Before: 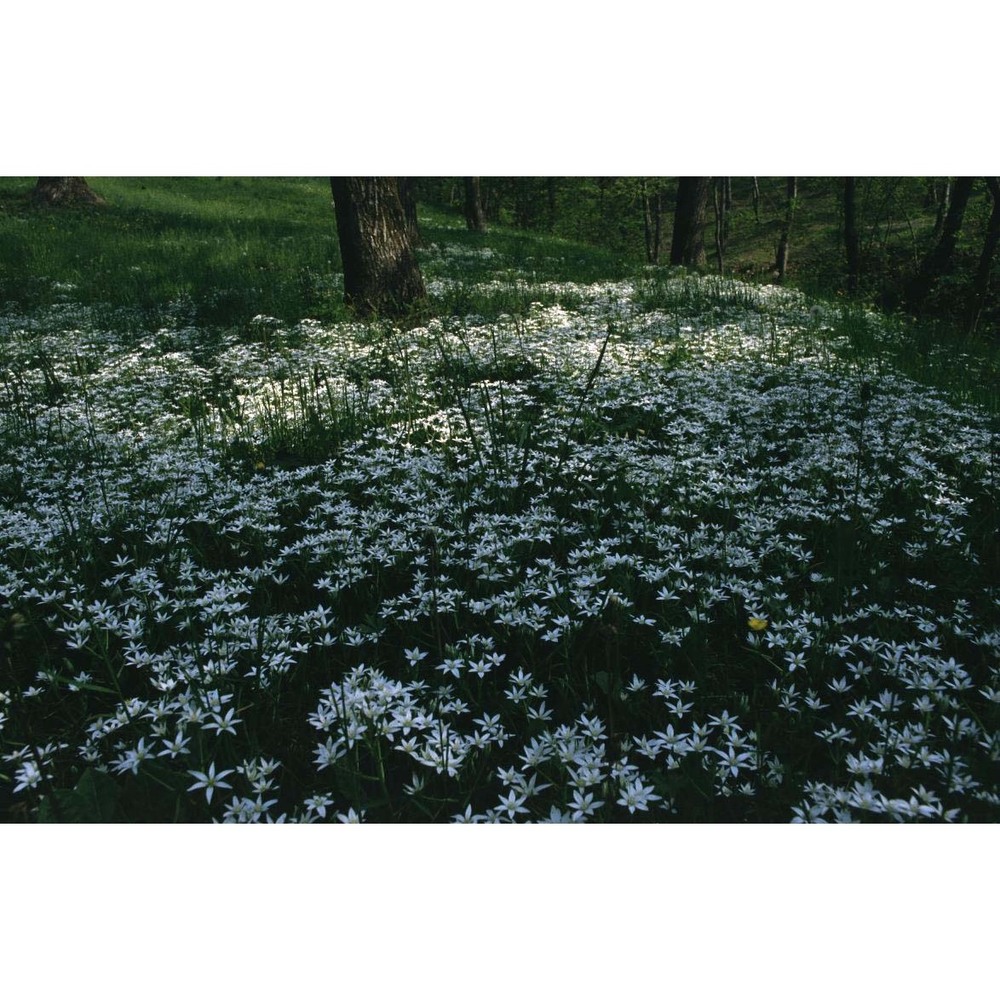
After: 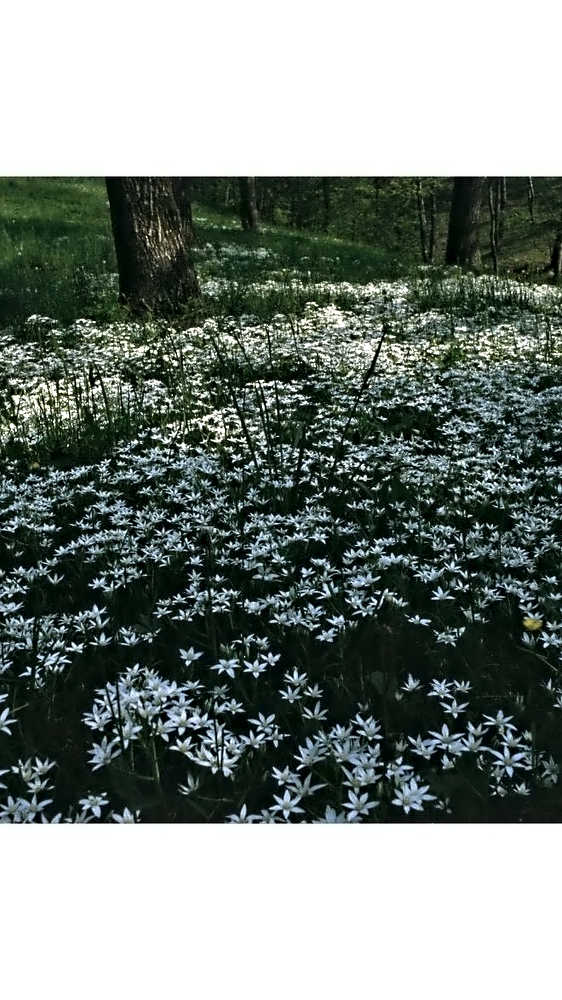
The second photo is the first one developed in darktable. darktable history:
contrast equalizer: octaves 7, y [[0.5, 0.542, 0.583, 0.625, 0.667, 0.708], [0.5 ×6], [0.5 ×6], [0, 0.033, 0.067, 0.1, 0.133, 0.167], [0, 0.05, 0.1, 0.15, 0.2, 0.25]]
crop and rotate: left 22.516%, right 21.234%
